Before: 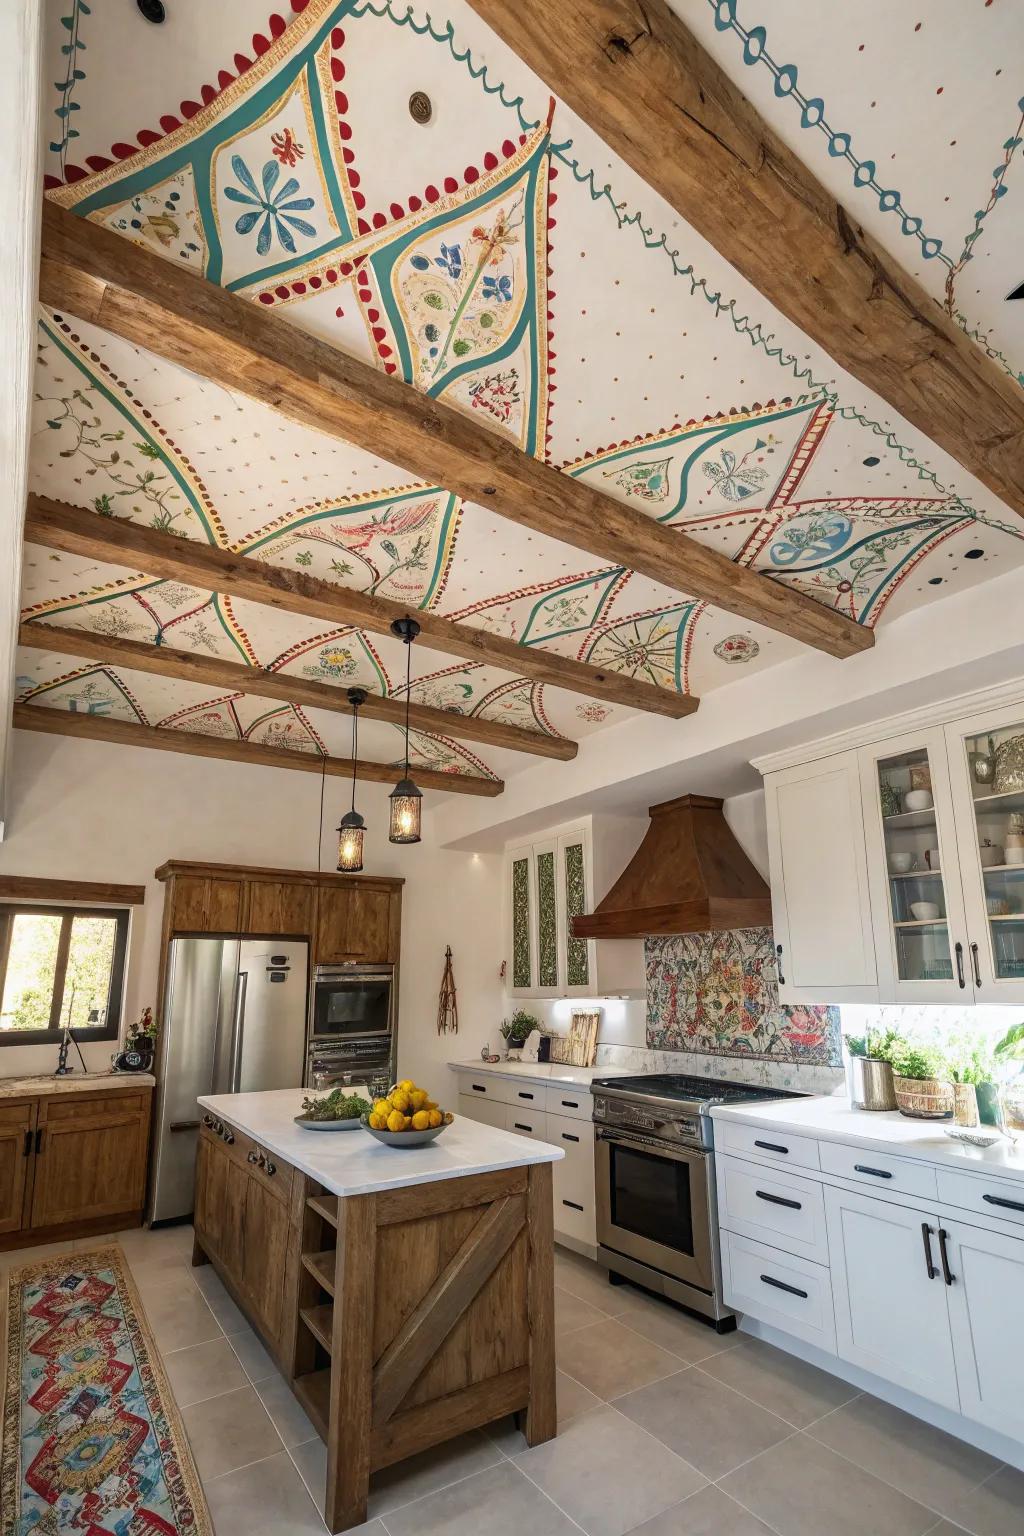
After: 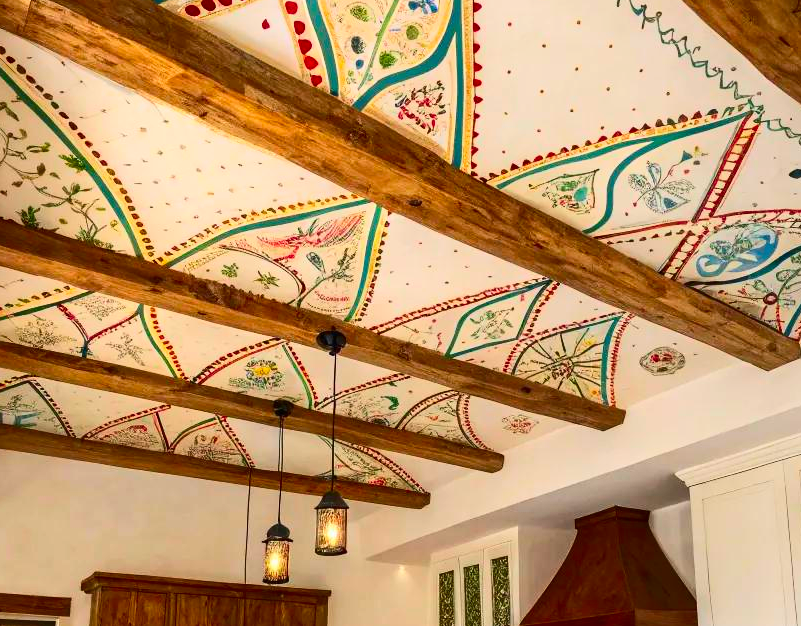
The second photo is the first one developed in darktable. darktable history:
contrast brightness saturation: contrast 0.262, brightness 0.015, saturation 0.871
crop: left 7.316%, top 18.809%, right 14.423%, bottom 40.41%
